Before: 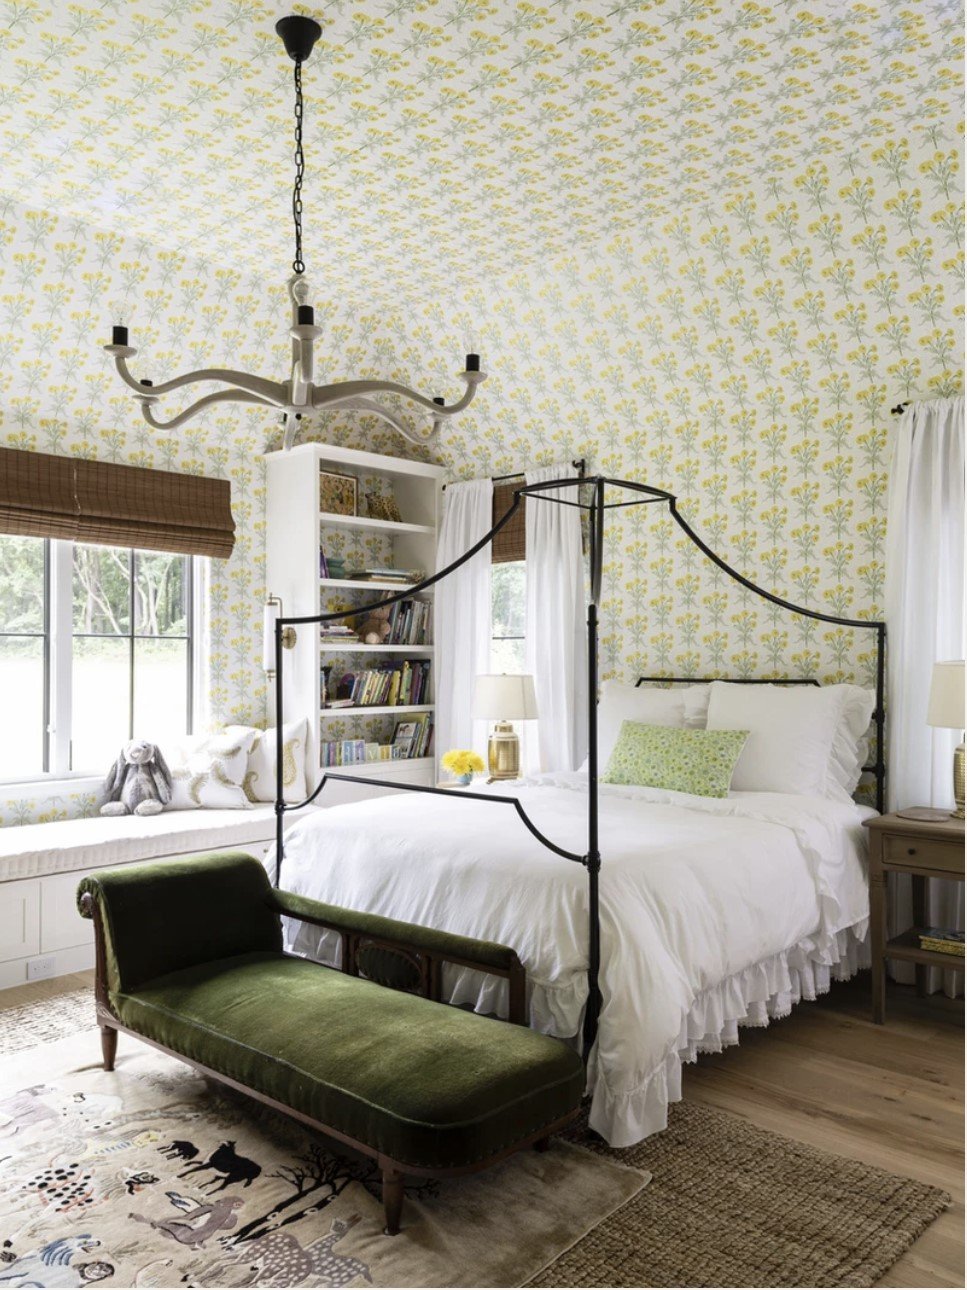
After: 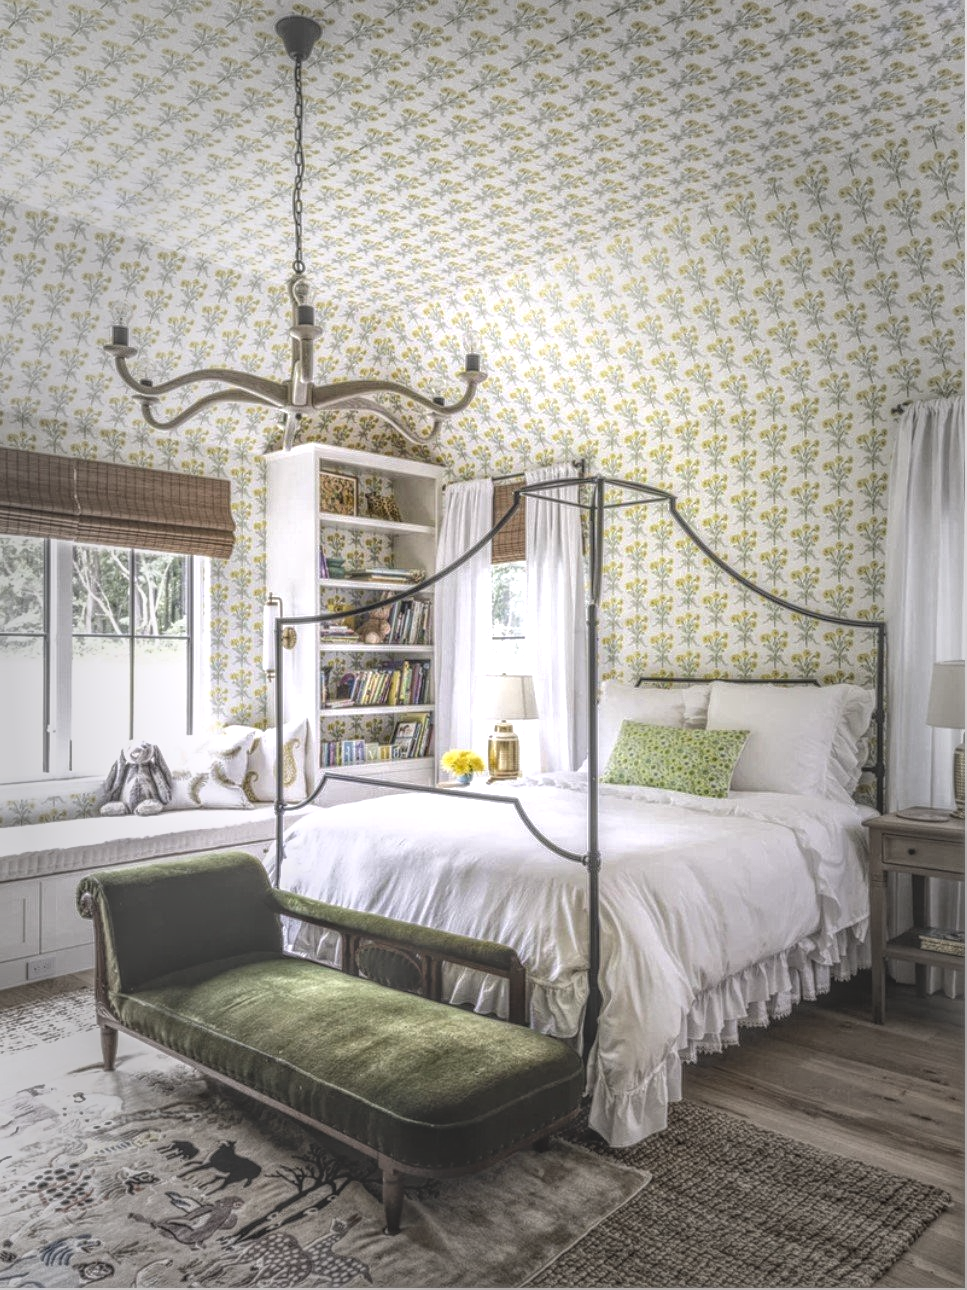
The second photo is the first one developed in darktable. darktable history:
white balance: red 1.009, blue 1.027
vignetting: fall-off start 48.41%, automatic ratio true, width/height ratio 1.29, unbound false
local contrast: highlights 0%, shadows 0%, detail 200%, midtone range 0.25
tone equalizer: -8 EV -0.417 EV, -7 EV -0.389 EV, -6 EV -0.333 EV, -5 EV -0.222 EV, -3 EV 0.222 EV, -2 EV 0.333 EV, -1 EV 0.389 EV, +0 EV 0.417 EV, edges refinement/feathering 500, mask exposure compensation -1.57 EV, preserve details no
